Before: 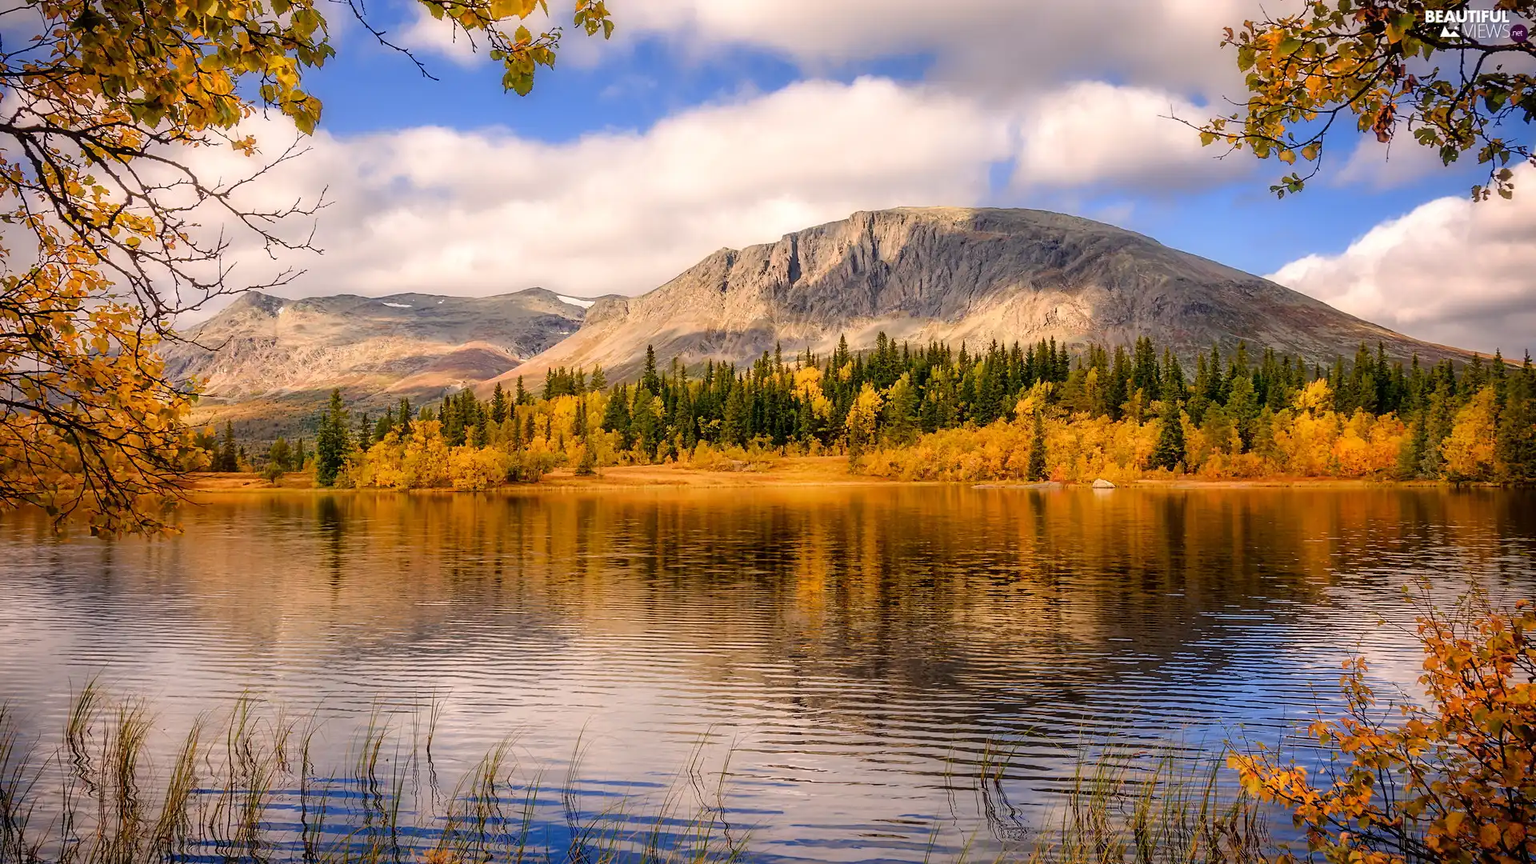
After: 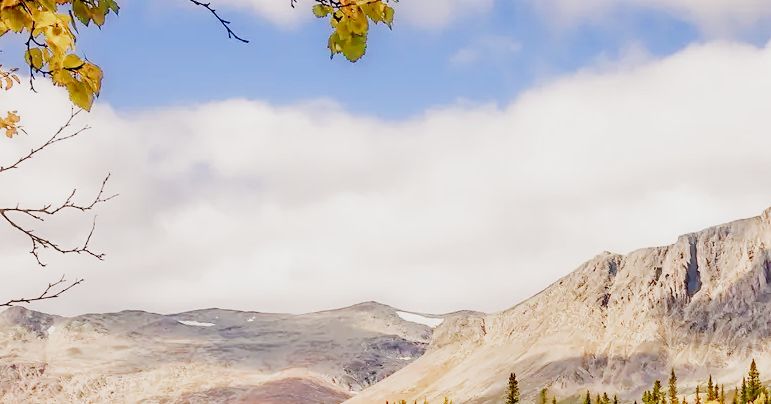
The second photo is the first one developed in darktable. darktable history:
crop: left 15.637%, top 5.44%, right 44.188%, bottom 57.065%
exposure: black level correction 0, exposure 0.89 EV, compensate highlight preservation false
filmic rgb: black relative exposure -7.65 EV, white relative exposure 4.56 EV, hardness 3.61, add noise in highlights 0, preserve chrominance no, color science v3 (2019), use custom middle-gray values true, contrast in highlights soft
